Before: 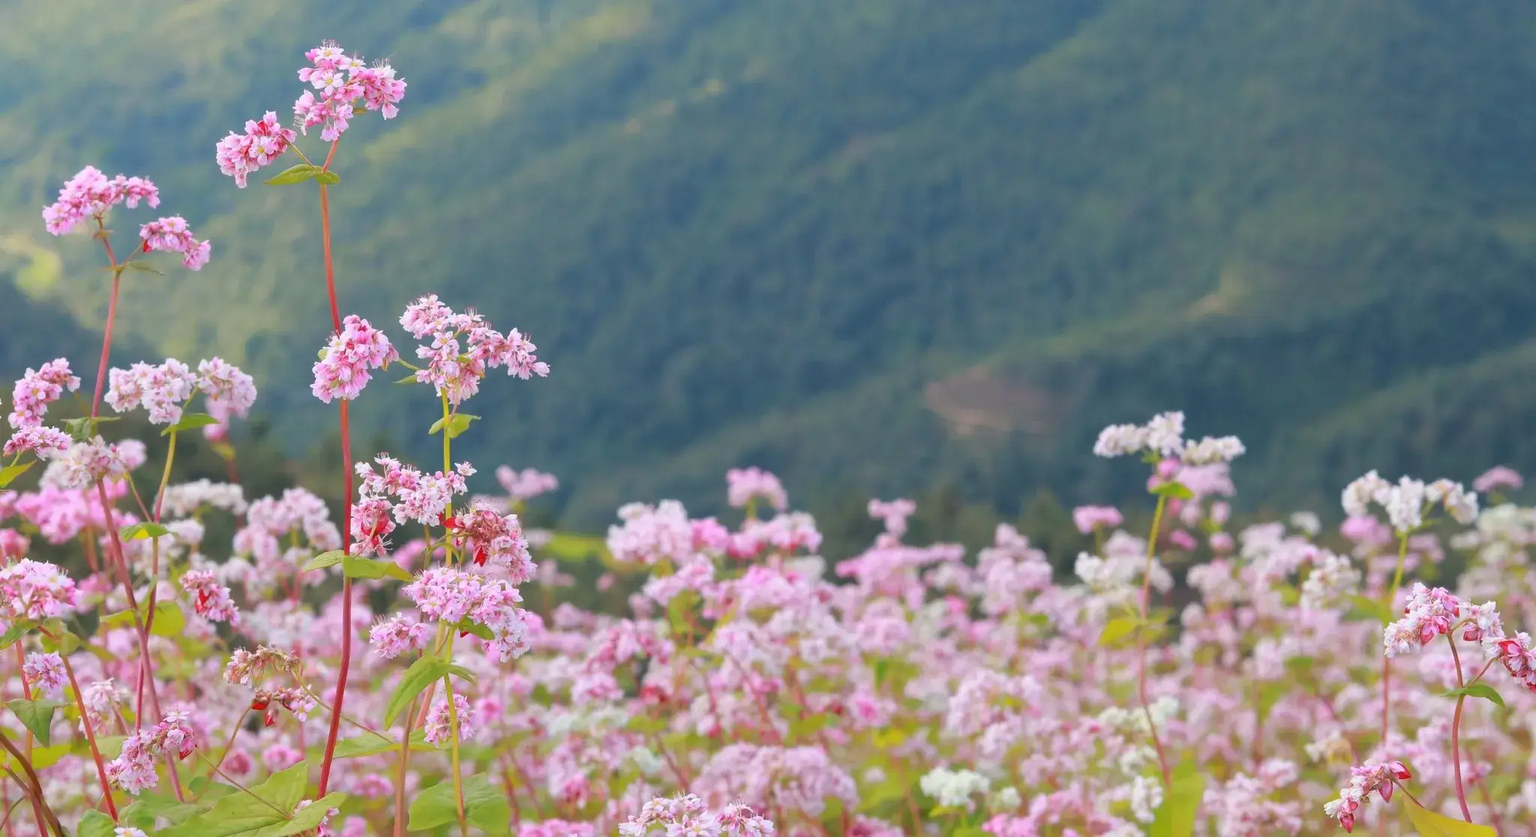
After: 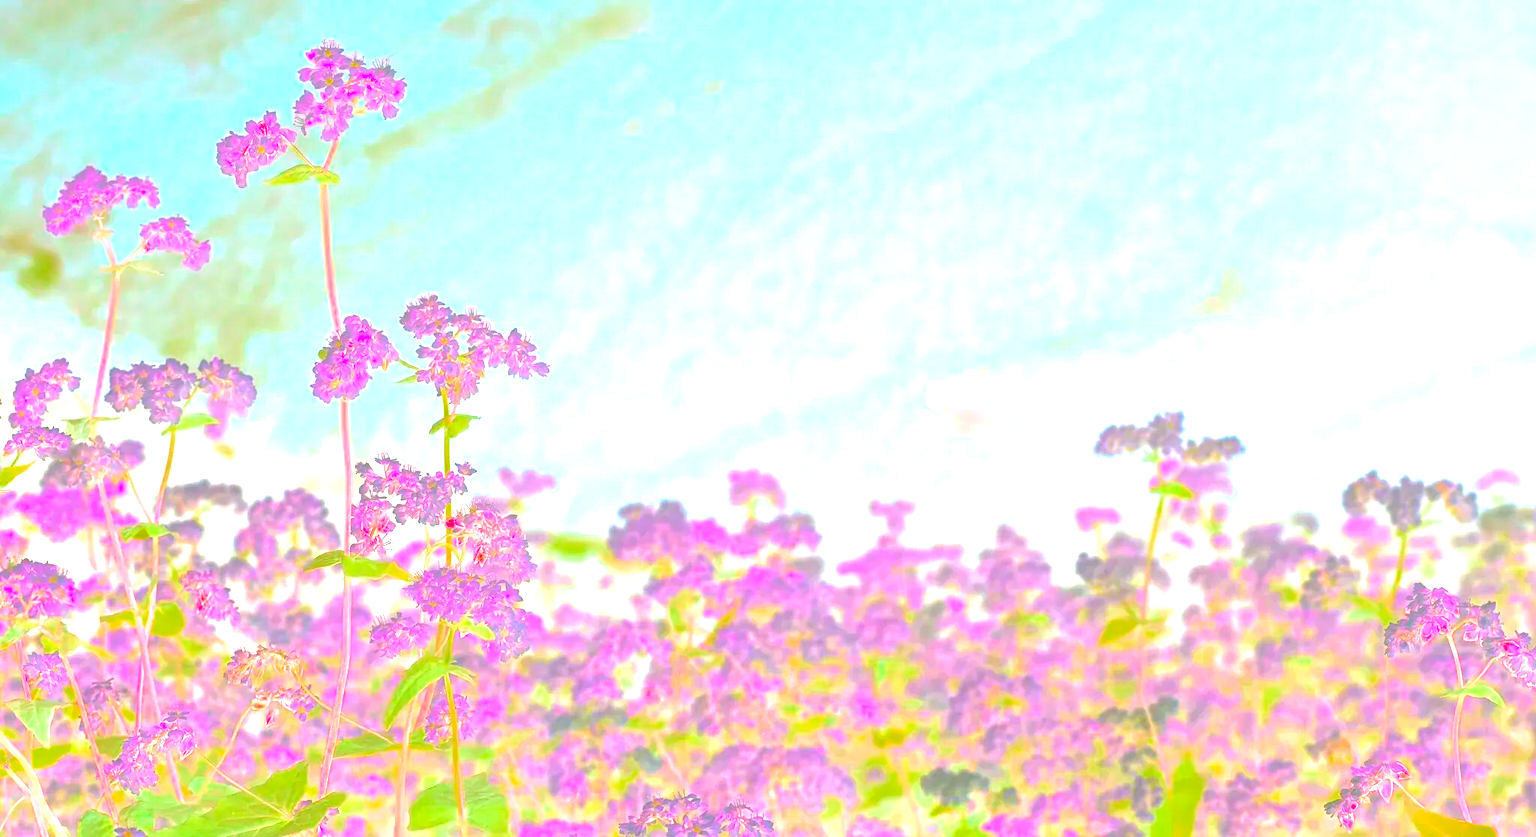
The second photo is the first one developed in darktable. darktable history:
contrast brightness saturation: contrast 0.2, brightness 0.15, saturation 0.14
sharpen: amount 0.2
tone curve: curves: ch0 [(0, 0) (0.003, 0.219) (0.011, 0.219) (0.025, 0.223) (0.044, 0.226) (0.069, 0.232) (0.1, 0.24) (0.136, 0.245) (0.177, 0.257) (0.224, 0.281) (0.277, 0.324) (0.335, 0.392) (0.399, 0.484) (0.468, 0.585) (0.543, 0.672) (0.623, 0.741) (0.709, 0.788) (0.801, 0.835) (0.898, 0.878) (1, 1)], preserve colors none
exposure: exposure 2.25 EV, compensate highlight preservation false
bloom: size 85%, threshold 5%, strength 85%
